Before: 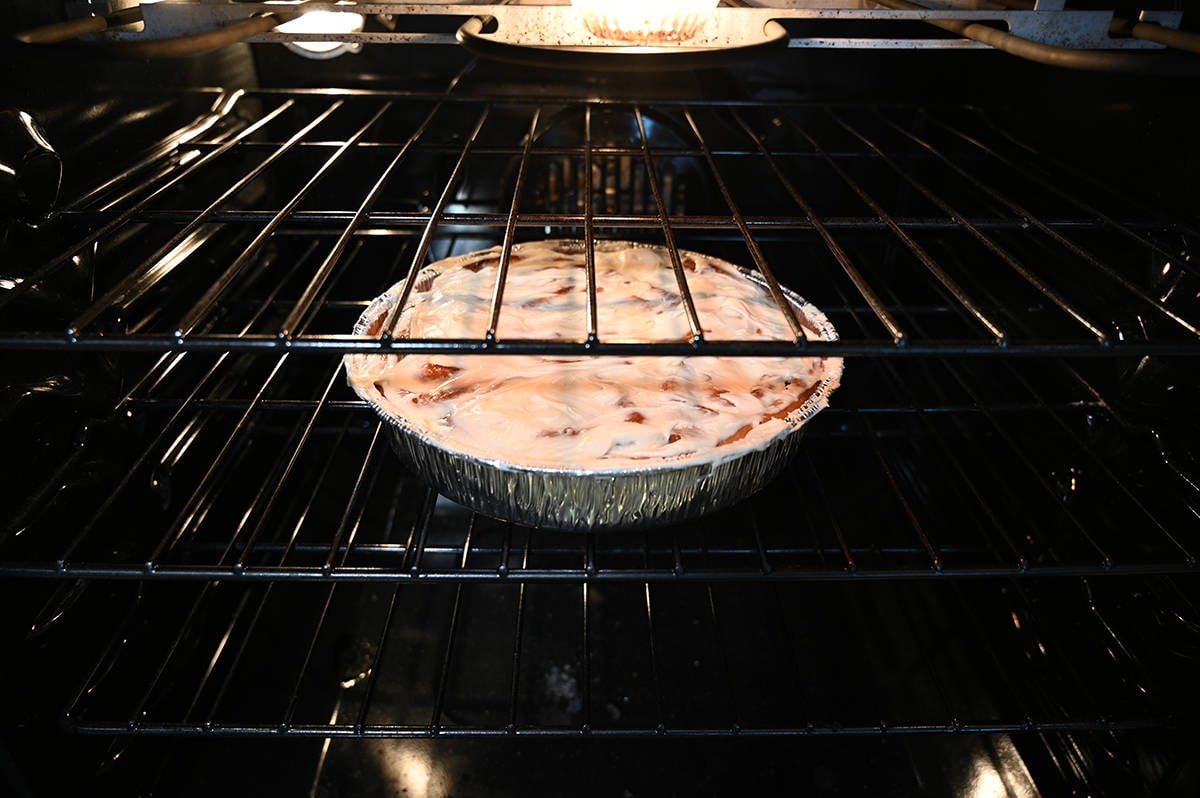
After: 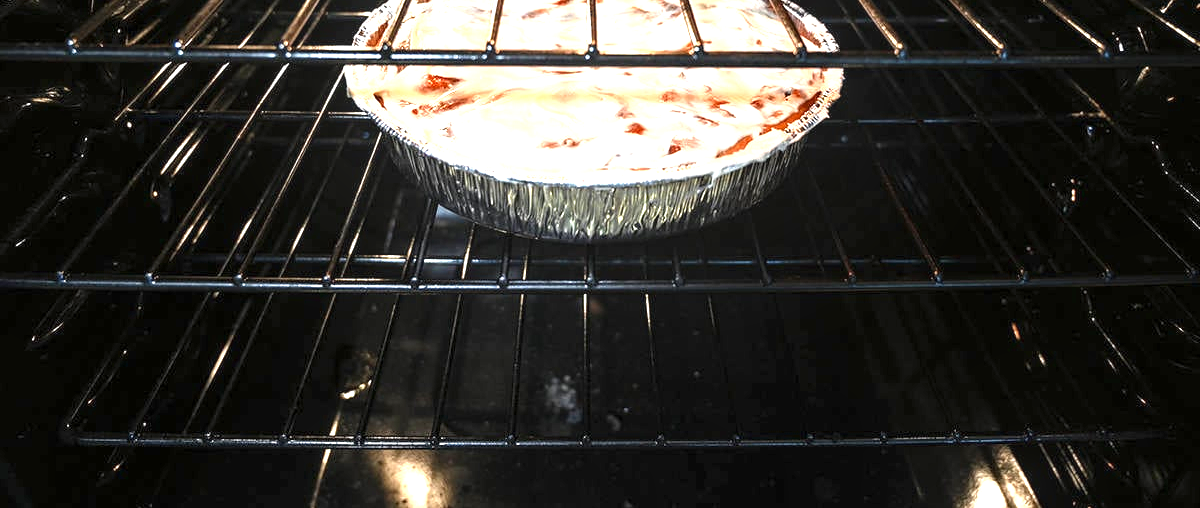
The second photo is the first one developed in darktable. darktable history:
local contrast: detail 130%
crop and rotate: top 36.291%
exposure: black level correction 0, exposure 1.299 EV, compensate exposure bias true, compensate highlight preservation false
